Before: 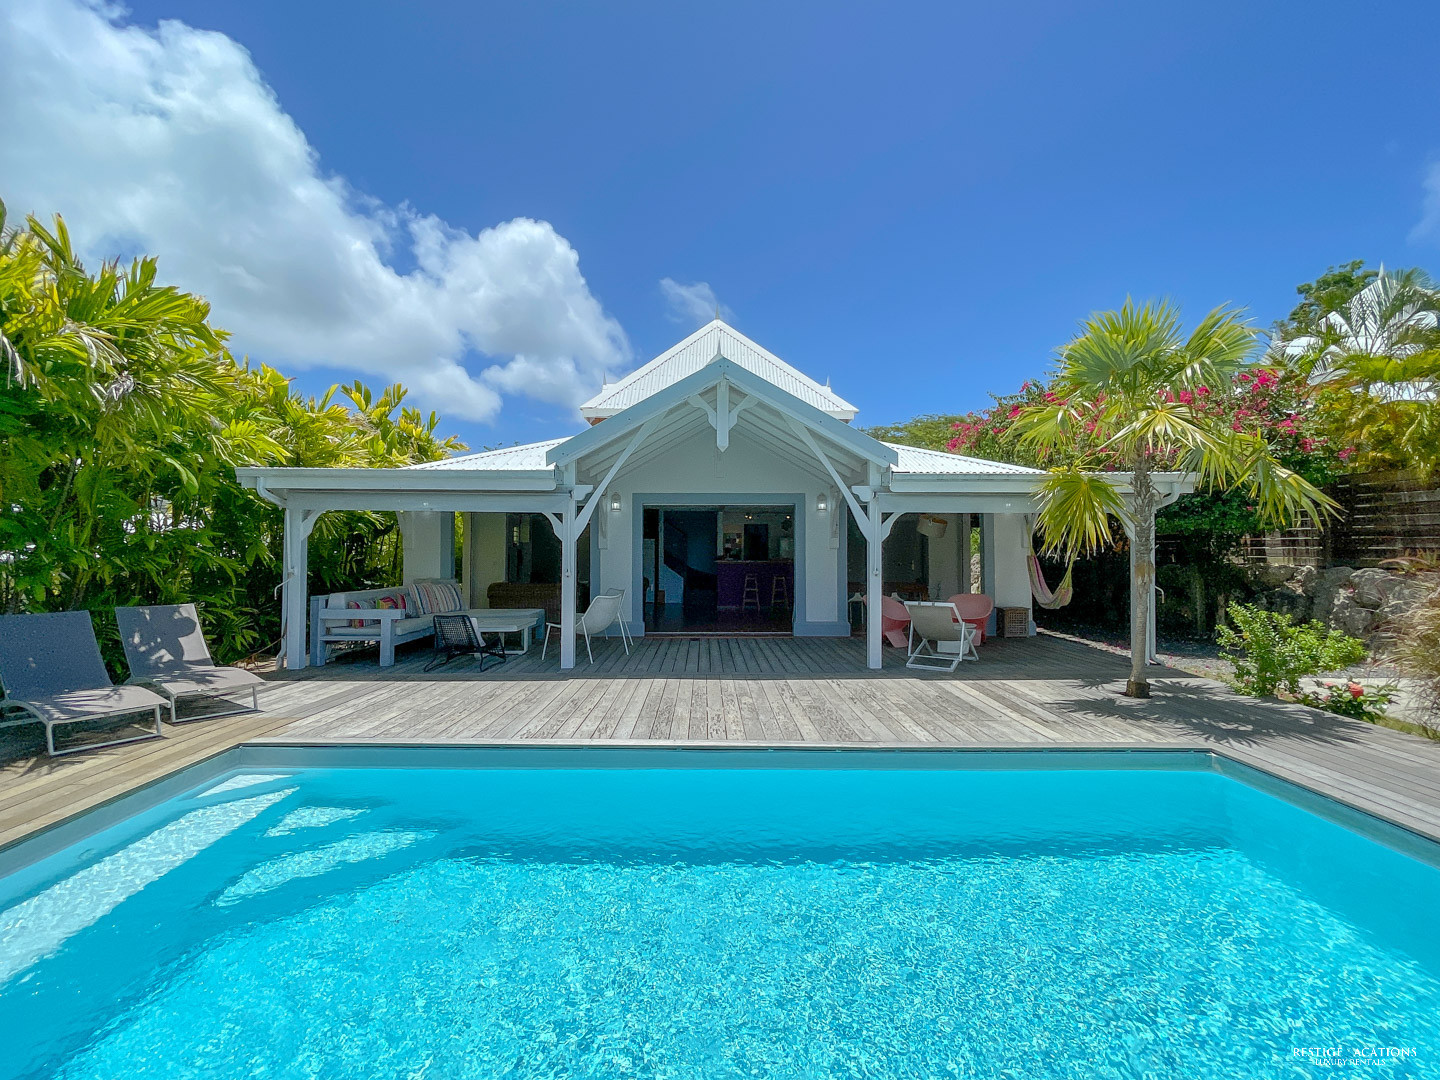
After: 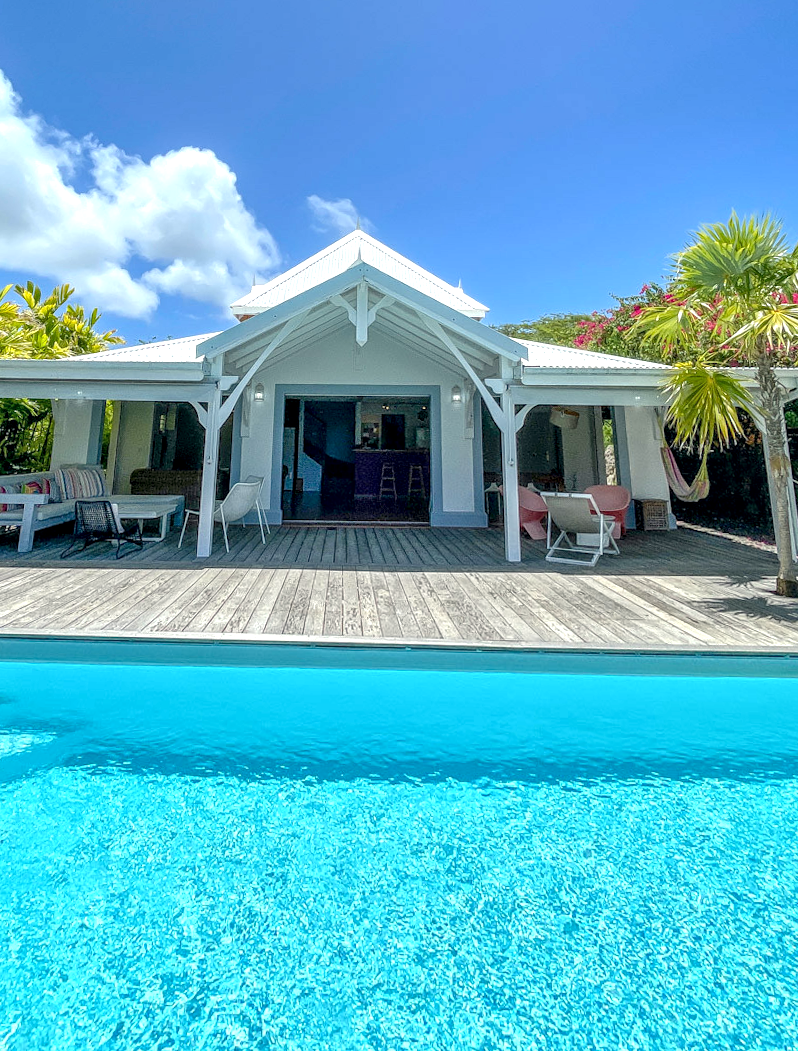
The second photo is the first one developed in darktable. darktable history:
exposure: black level correction 0, exposure 0.5 EV, compensate exposure bias true, compensate highlight preservation false
color correction: highlights a* 0.207, highlights b* 2.7, shadows a* -0.874, shadows b* -4.78
local contrast: highlights 61%, detail 143%, midtone range 0.428
crop and rotate: left 17.732%, right 15.423%
rotate and perspective: rotation 0.72°, lens shift (vertical) -0.352, lens shift (horizontal) -0.051, crop left 0.152, crop right 0.859, crop top 0.019, crop bottom 0.964
